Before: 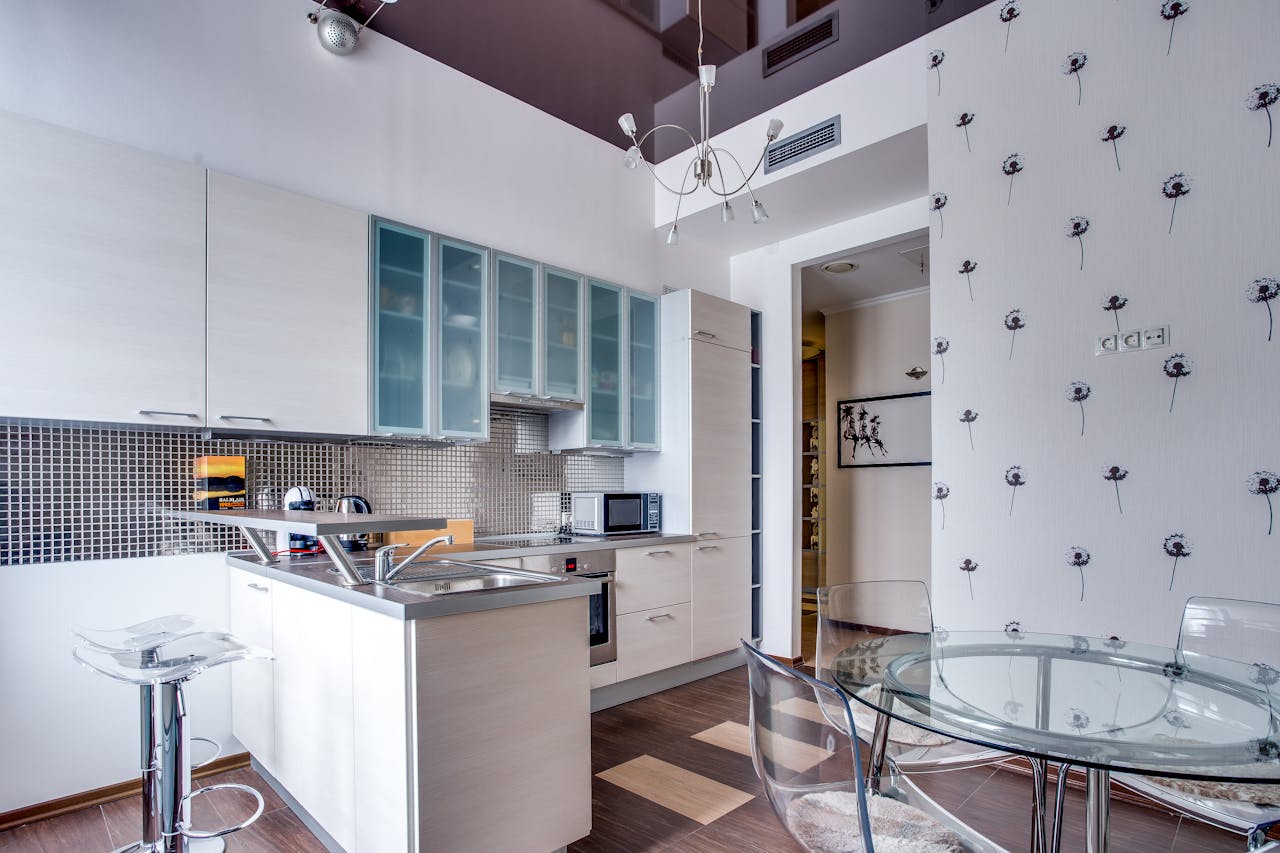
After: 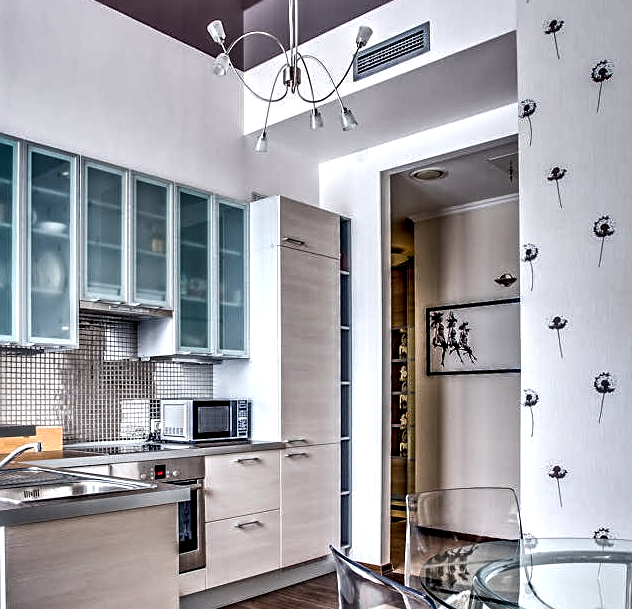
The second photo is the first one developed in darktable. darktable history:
sharpen: on, module defaults
shadows and highlights: shadows 6.2, soften with gaussian
contrast equalizer: octaves 7, y [[0.511, 0.558, 0.631, 0.632, 0.559, 0.512], [0.5 ×6], [0.507, 0.559, 0.627, 0.644, 0.647, 0.647], [0 ×6], [0 ×6]]
crop: left 32.135%, top 11.005%, right 18.431%, bottom 17.504%
local contrast: on, module defaults
tone equalizer: -8 EV -0.422 EV, -7 EV -0.386 EV, -6 EV -0.339 EV, -5 EV -0.236 EV, -3 EV 0.21 EV, -2 EV 0.335 EV, -1 EV 0.396 EV, +0 EV 0.437 EV, edges refinement/feathering 500, mask exposure compensation -1.57 EV, preserve details no
